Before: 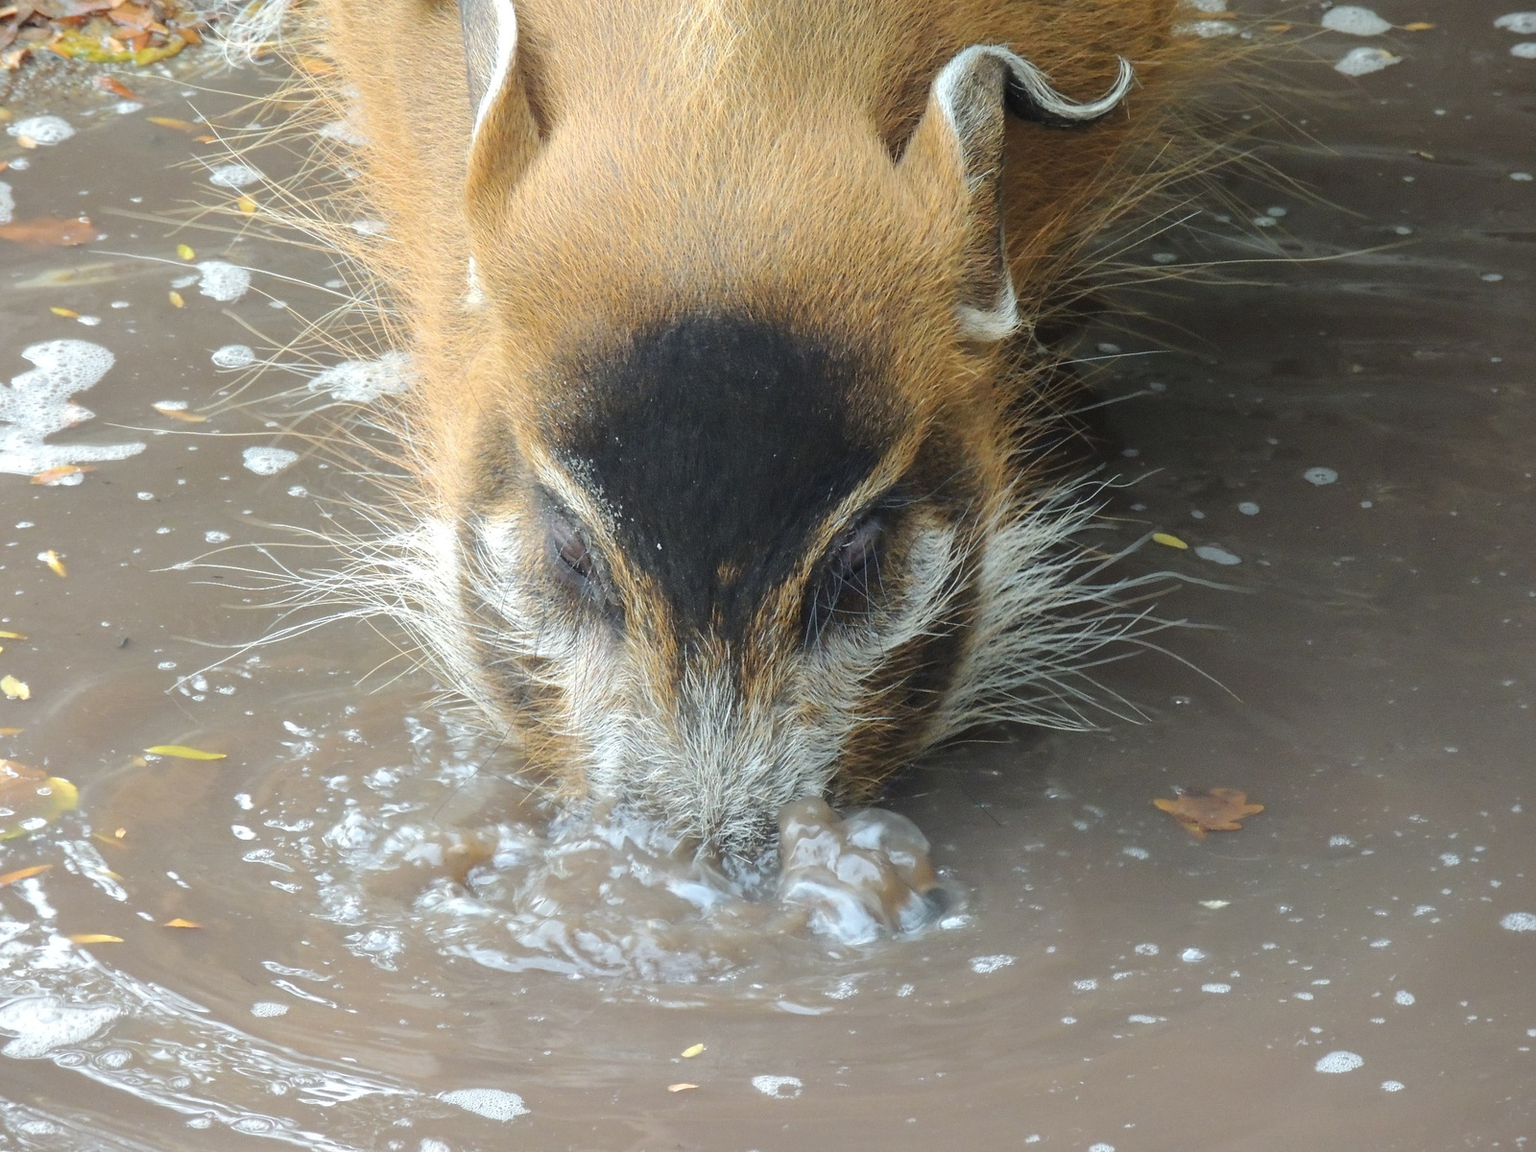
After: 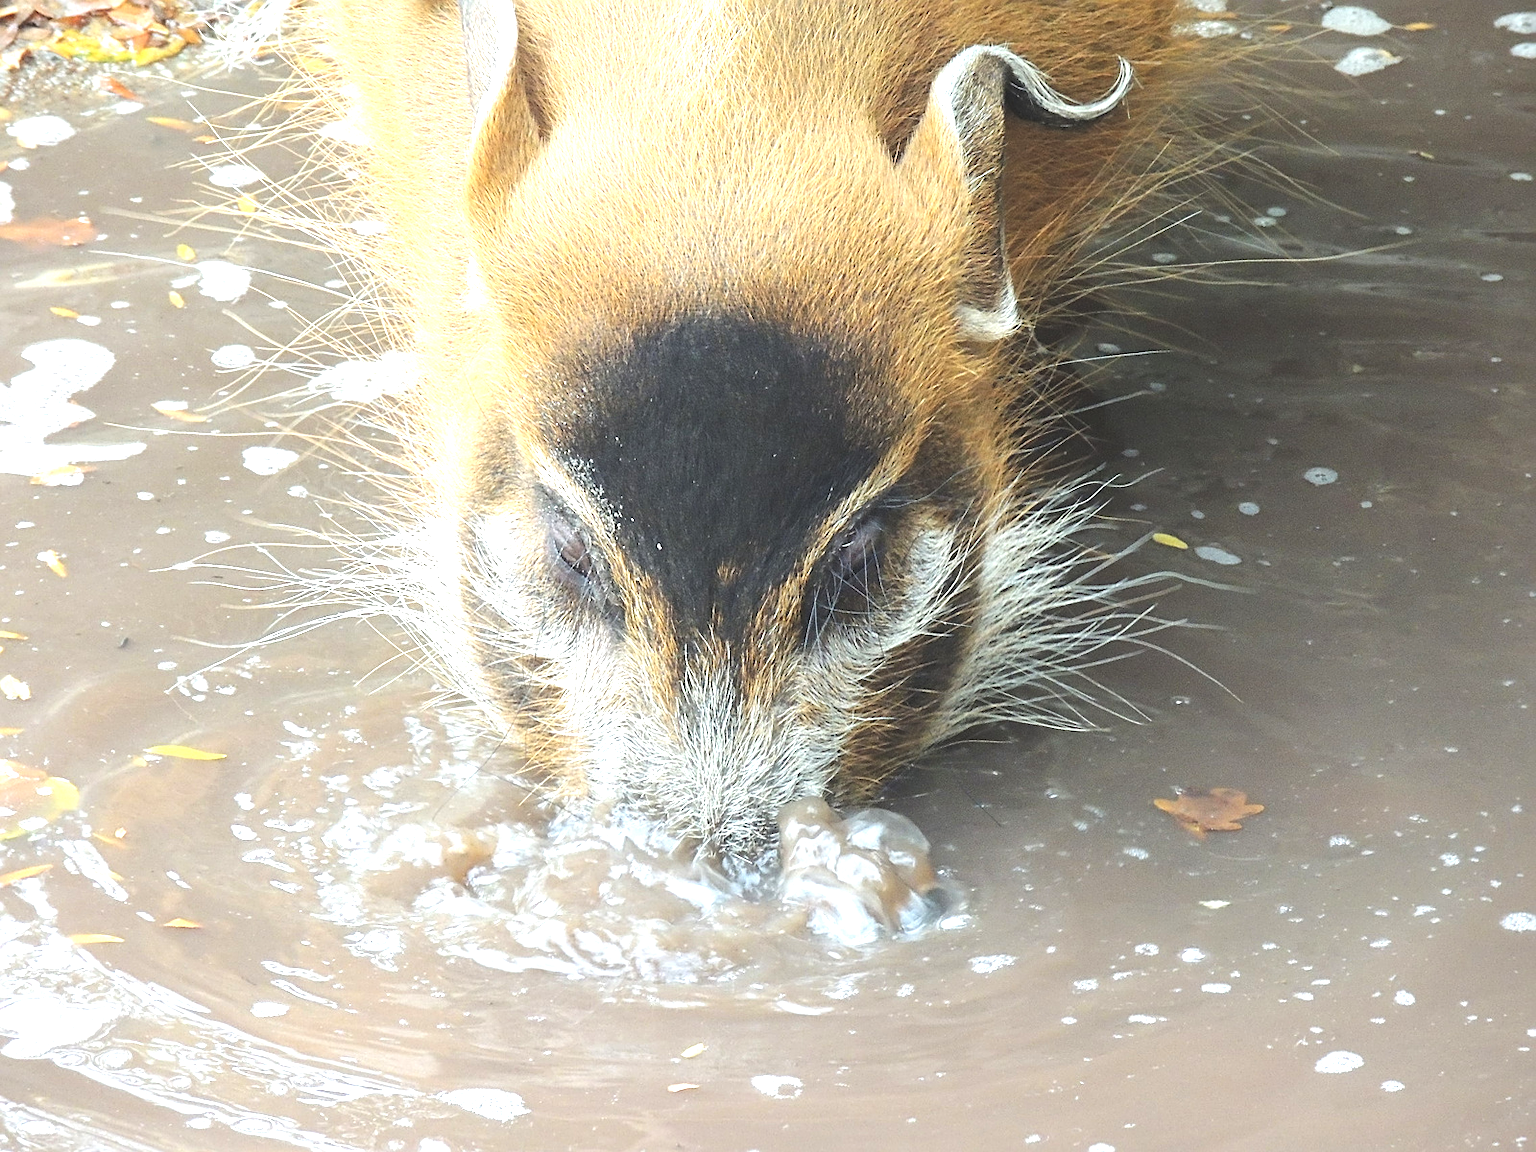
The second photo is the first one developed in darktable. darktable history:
sharpen: on, module defaults
exposure: black level correction -0.006, exposure 1 EV, compensate highlight preservation false
